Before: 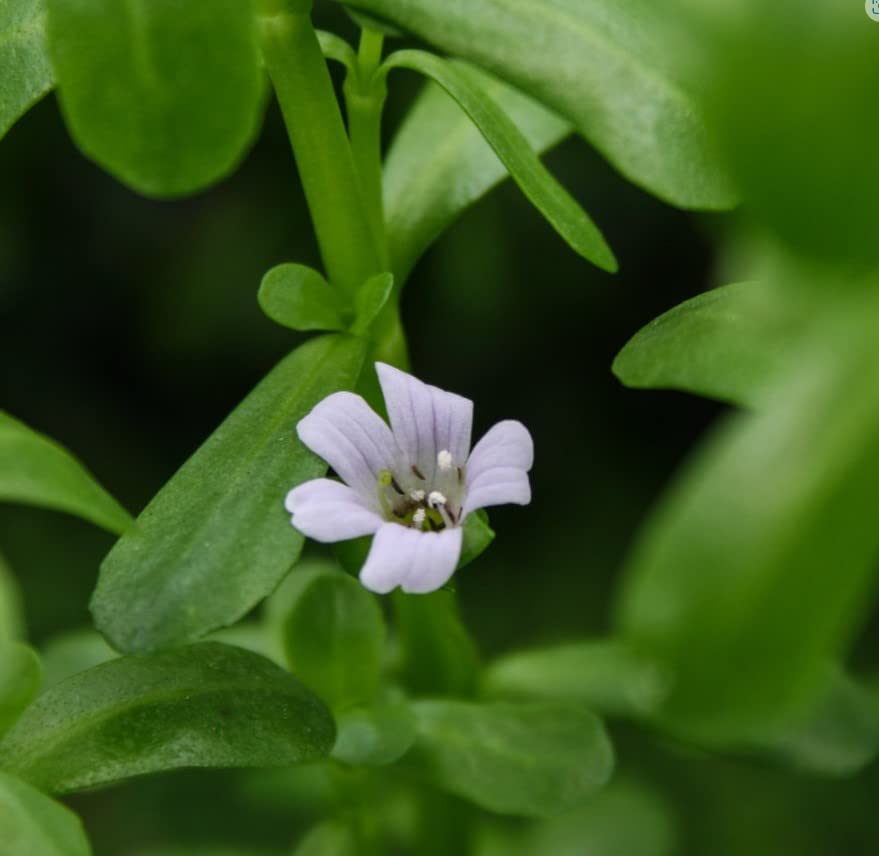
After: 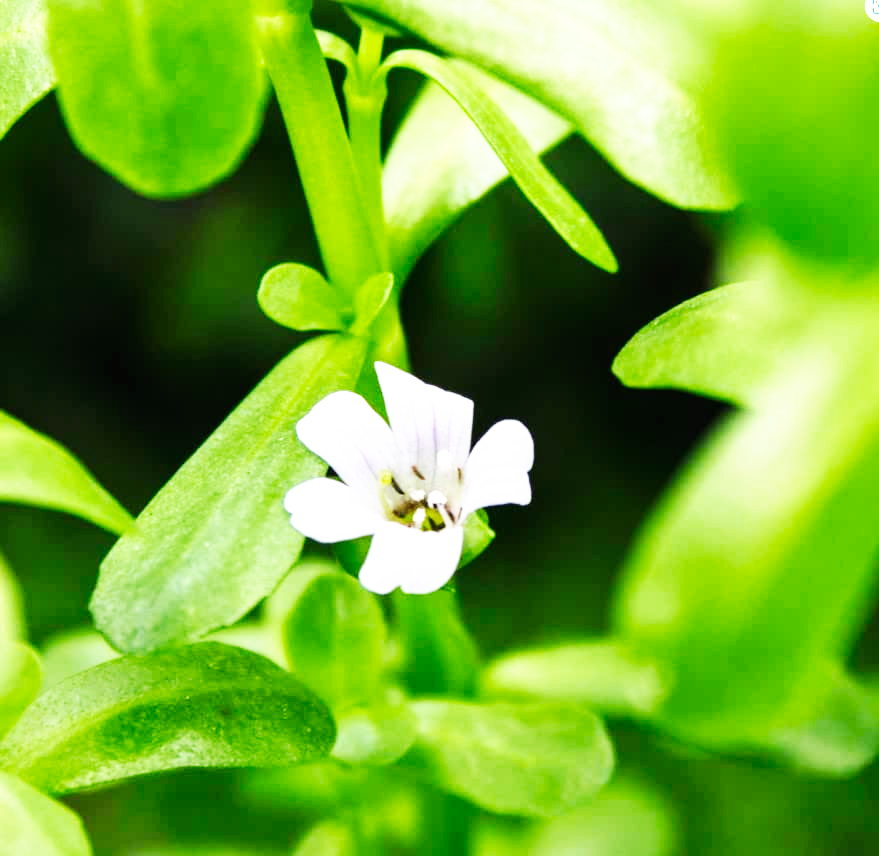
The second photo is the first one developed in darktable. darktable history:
exposure: black level correction 0, exposure 1.001 EV, compensate highlight preservation false
base curve: curves: ch0 [(0, 0) (0.007, 0.004) (0.027, 0.03) (0.046, 0.07) (0.207, 0.54) (0.442, 0.872) (0.673, 0.972) (1, 1)], preserve colors none
